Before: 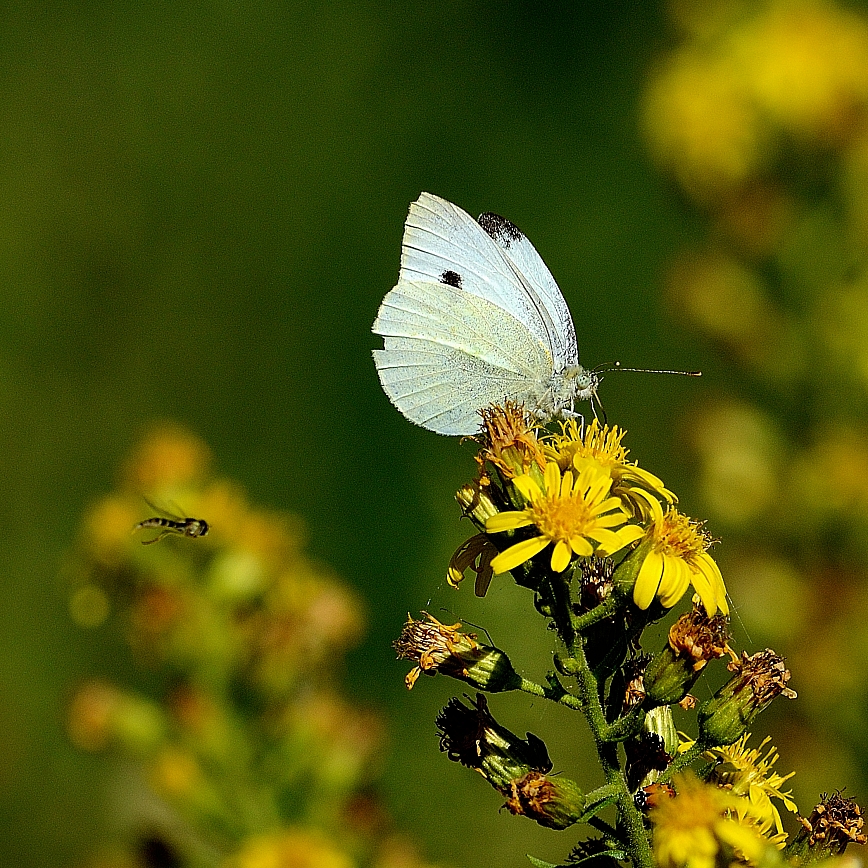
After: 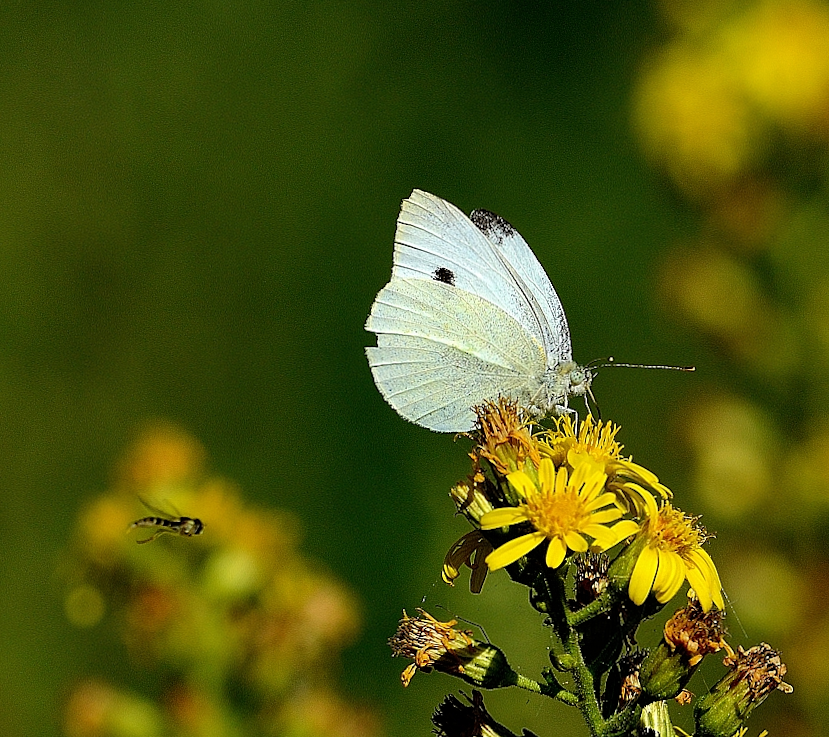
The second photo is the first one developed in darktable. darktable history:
crop and rotate: angle 0.436°, left 0.318%, right 3.426%, bottom 14.361%
exposure: compensate highlight preservation false
